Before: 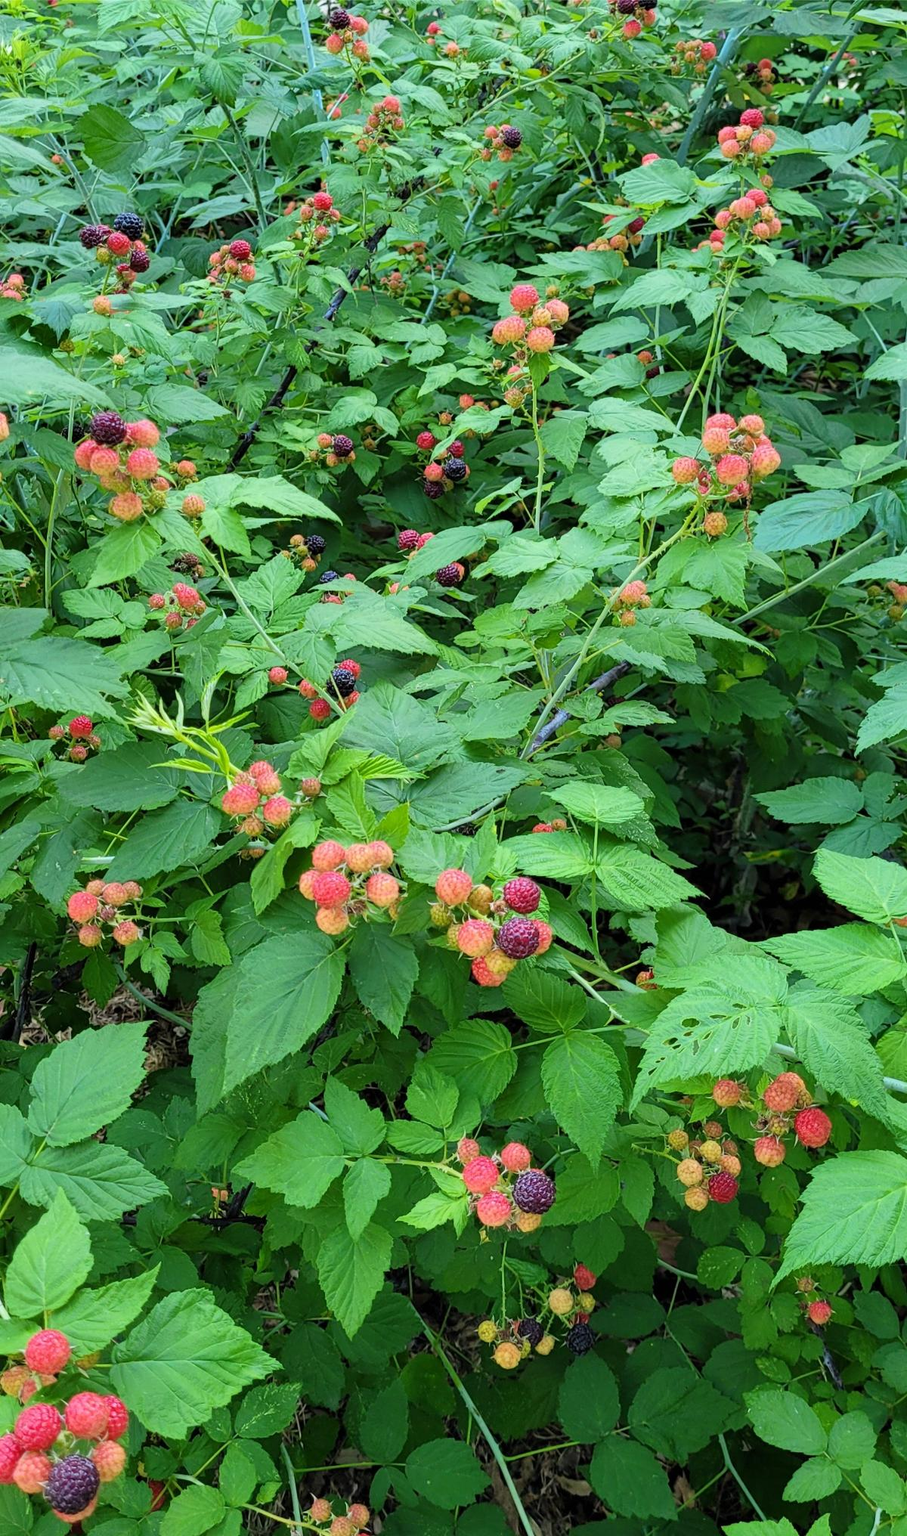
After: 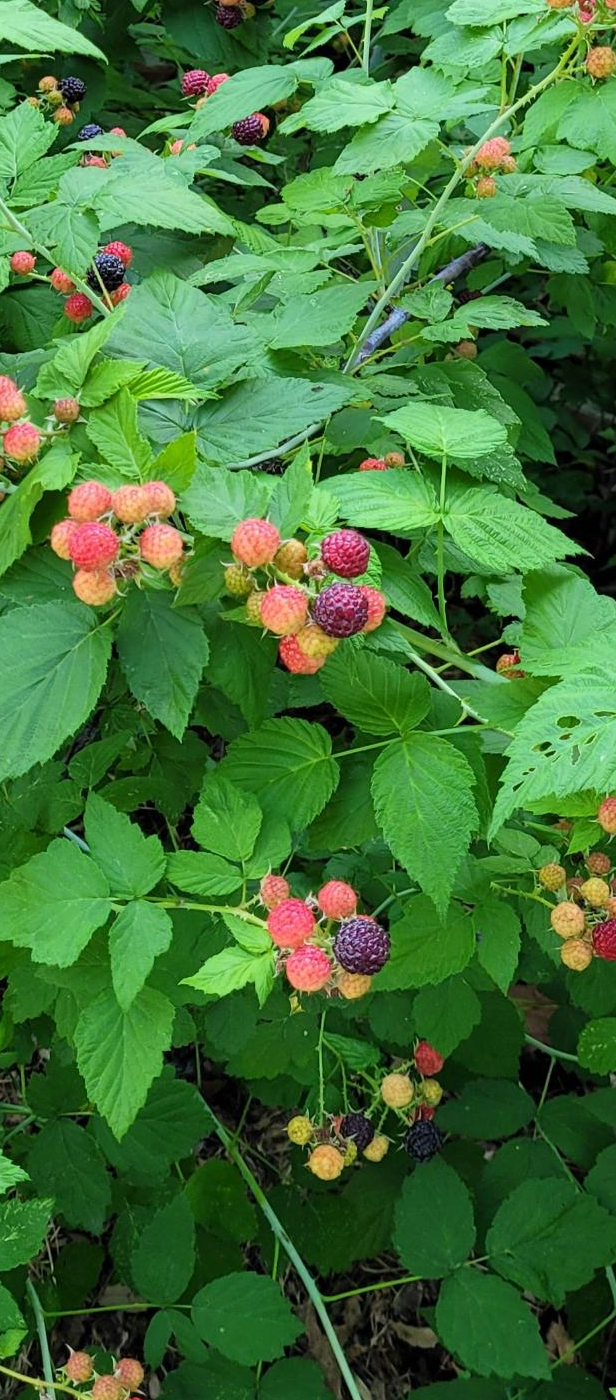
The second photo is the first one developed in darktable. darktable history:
crop and rotate: left 28.813%, top 31.065%, right 19.851%
